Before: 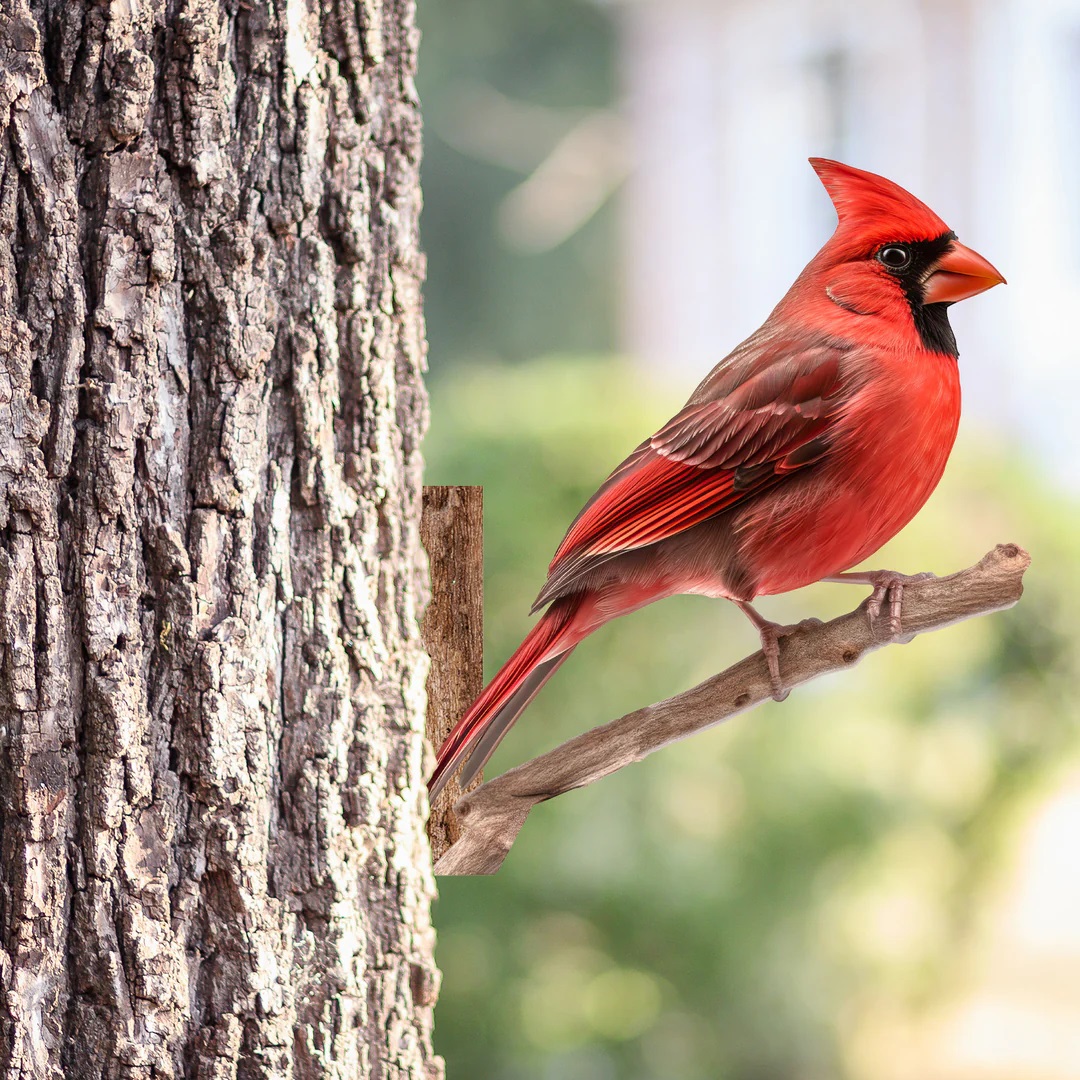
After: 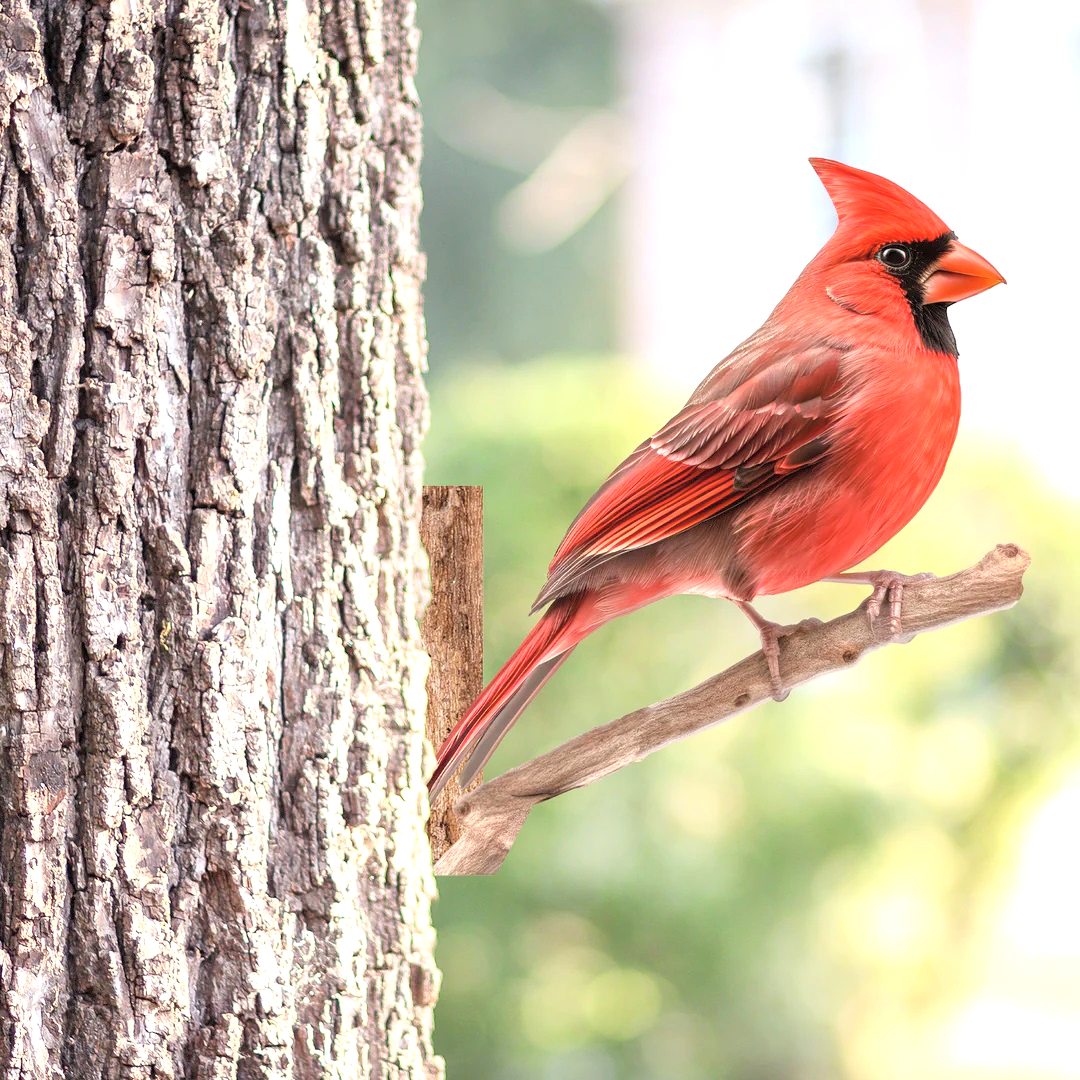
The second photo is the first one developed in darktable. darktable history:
exposure: black level correction 0.001, exposure 0.5 EV, compensate exposure bias true, compensate highlight preservation false
contrast brightness saturation: brightness 0.15
rotate and perspective: crop left 0, crop top 0
